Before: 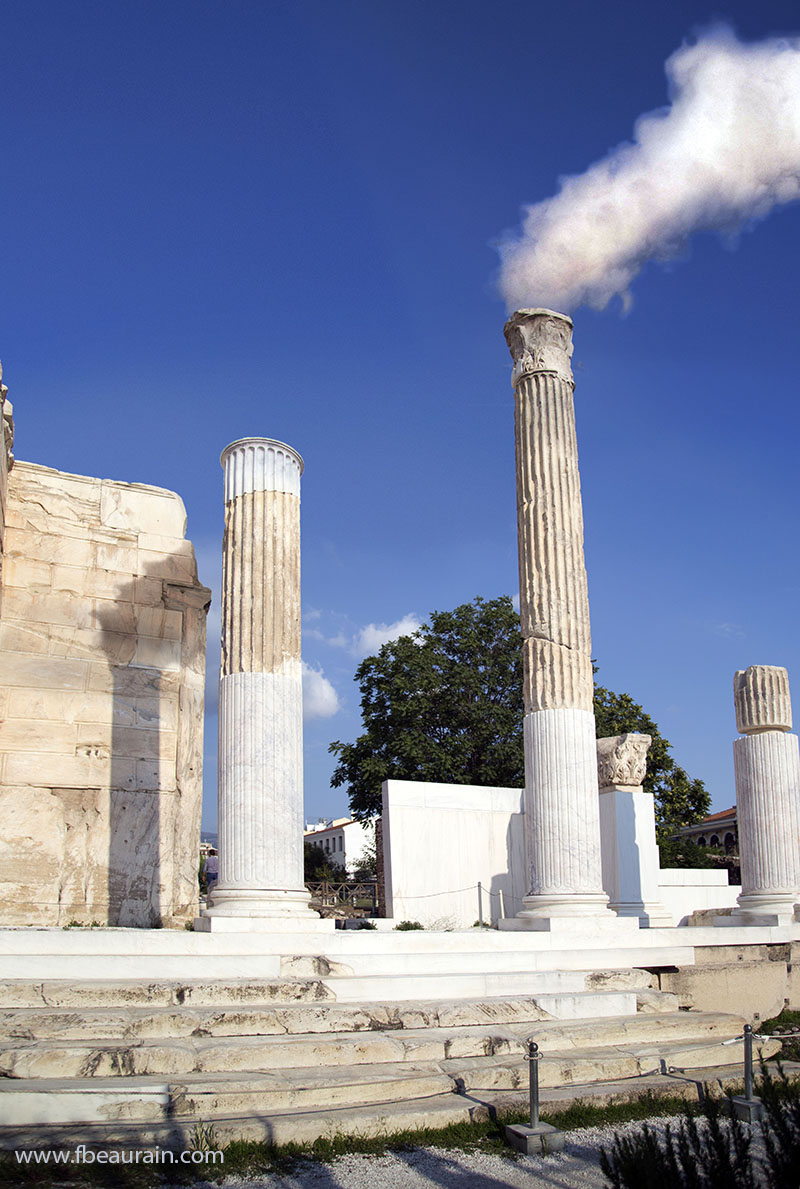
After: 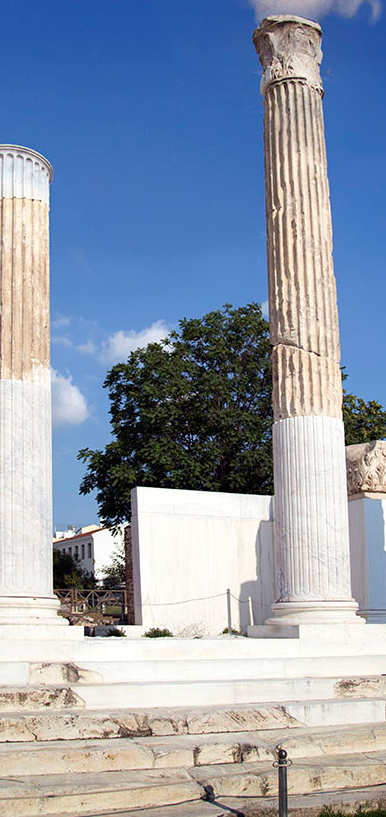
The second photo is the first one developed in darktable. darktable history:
tone equalizer: on, module defaults
crop: left 31.379%, top 24.658%, right 20.326%, bottom 6.628%
